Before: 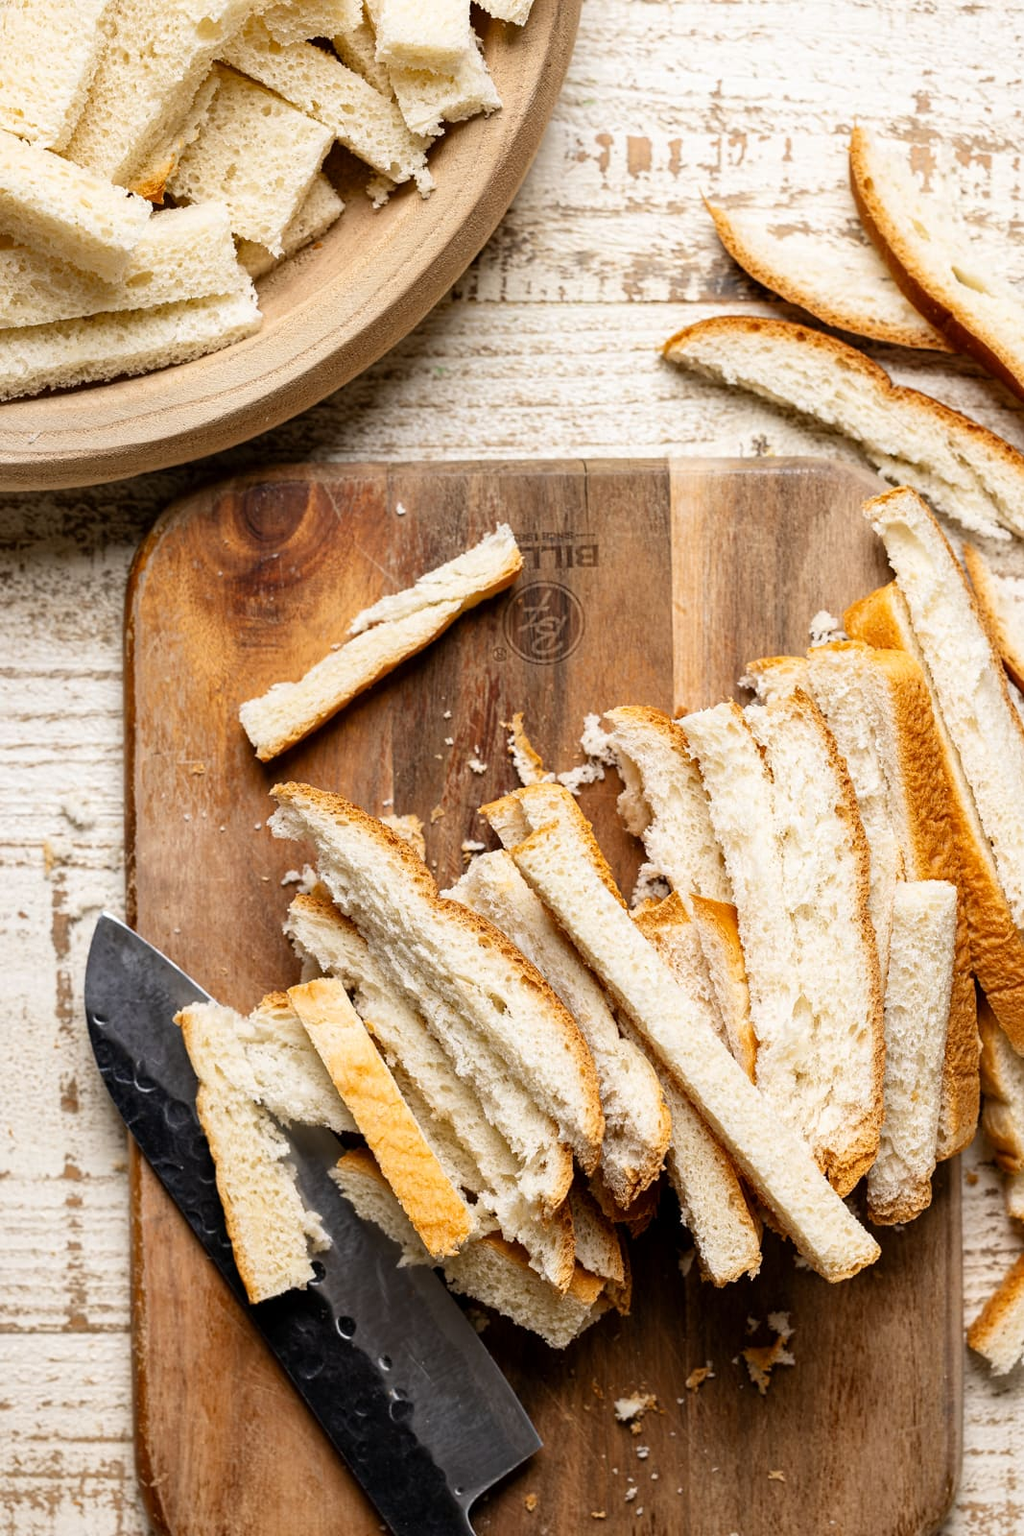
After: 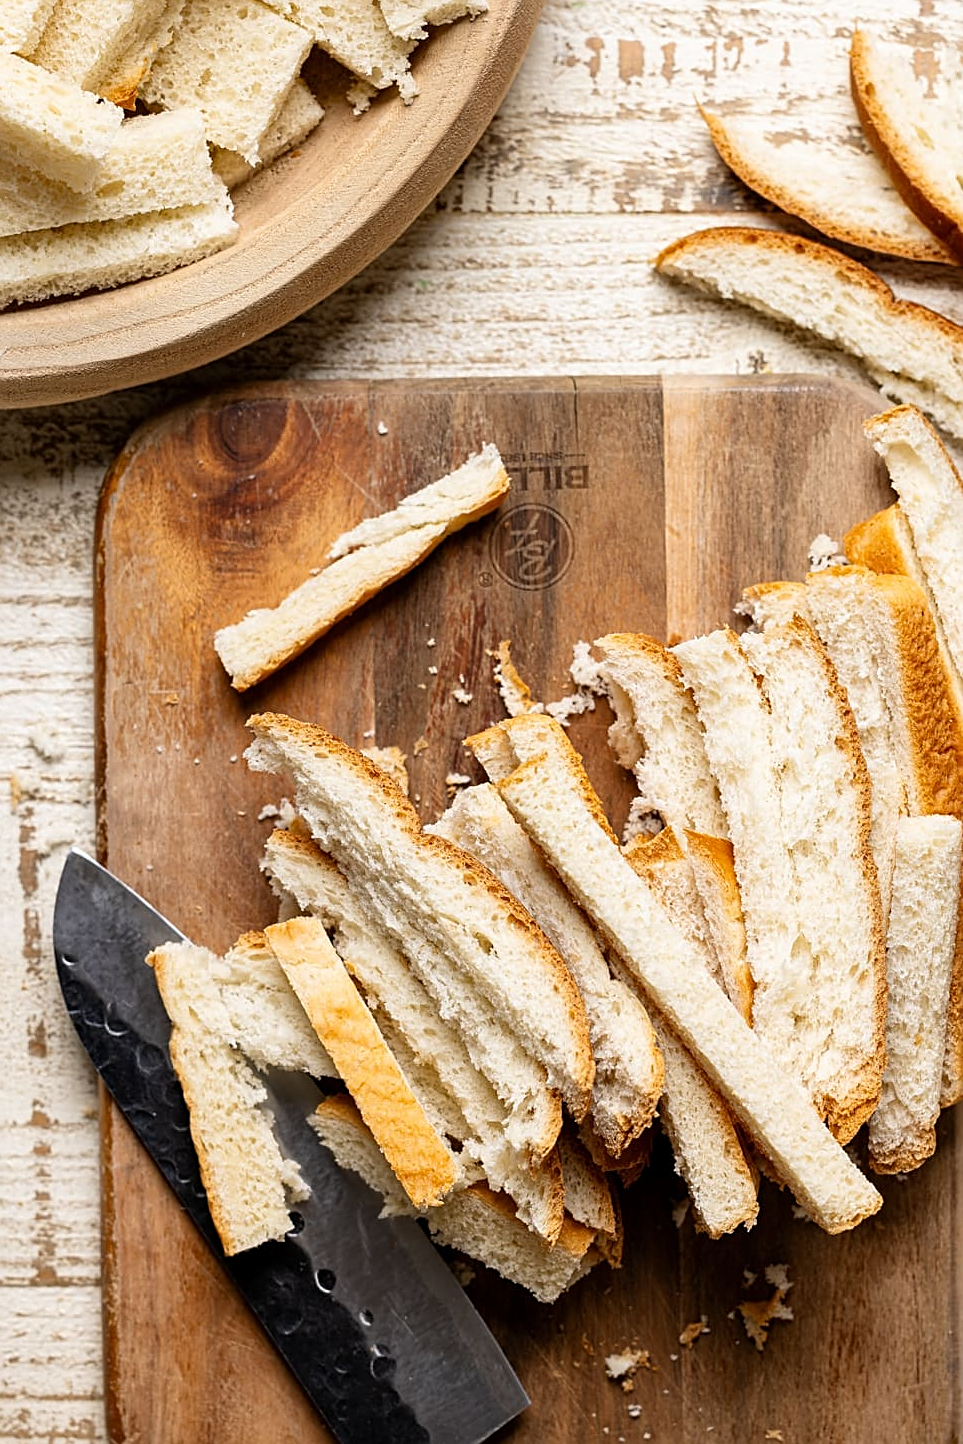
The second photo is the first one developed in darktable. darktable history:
crop: left 3.305%, top 6.436%, right 6.389%, bottom 3.258%
exposure: compensate highlight preservation false
sharpen: on, module defaults
